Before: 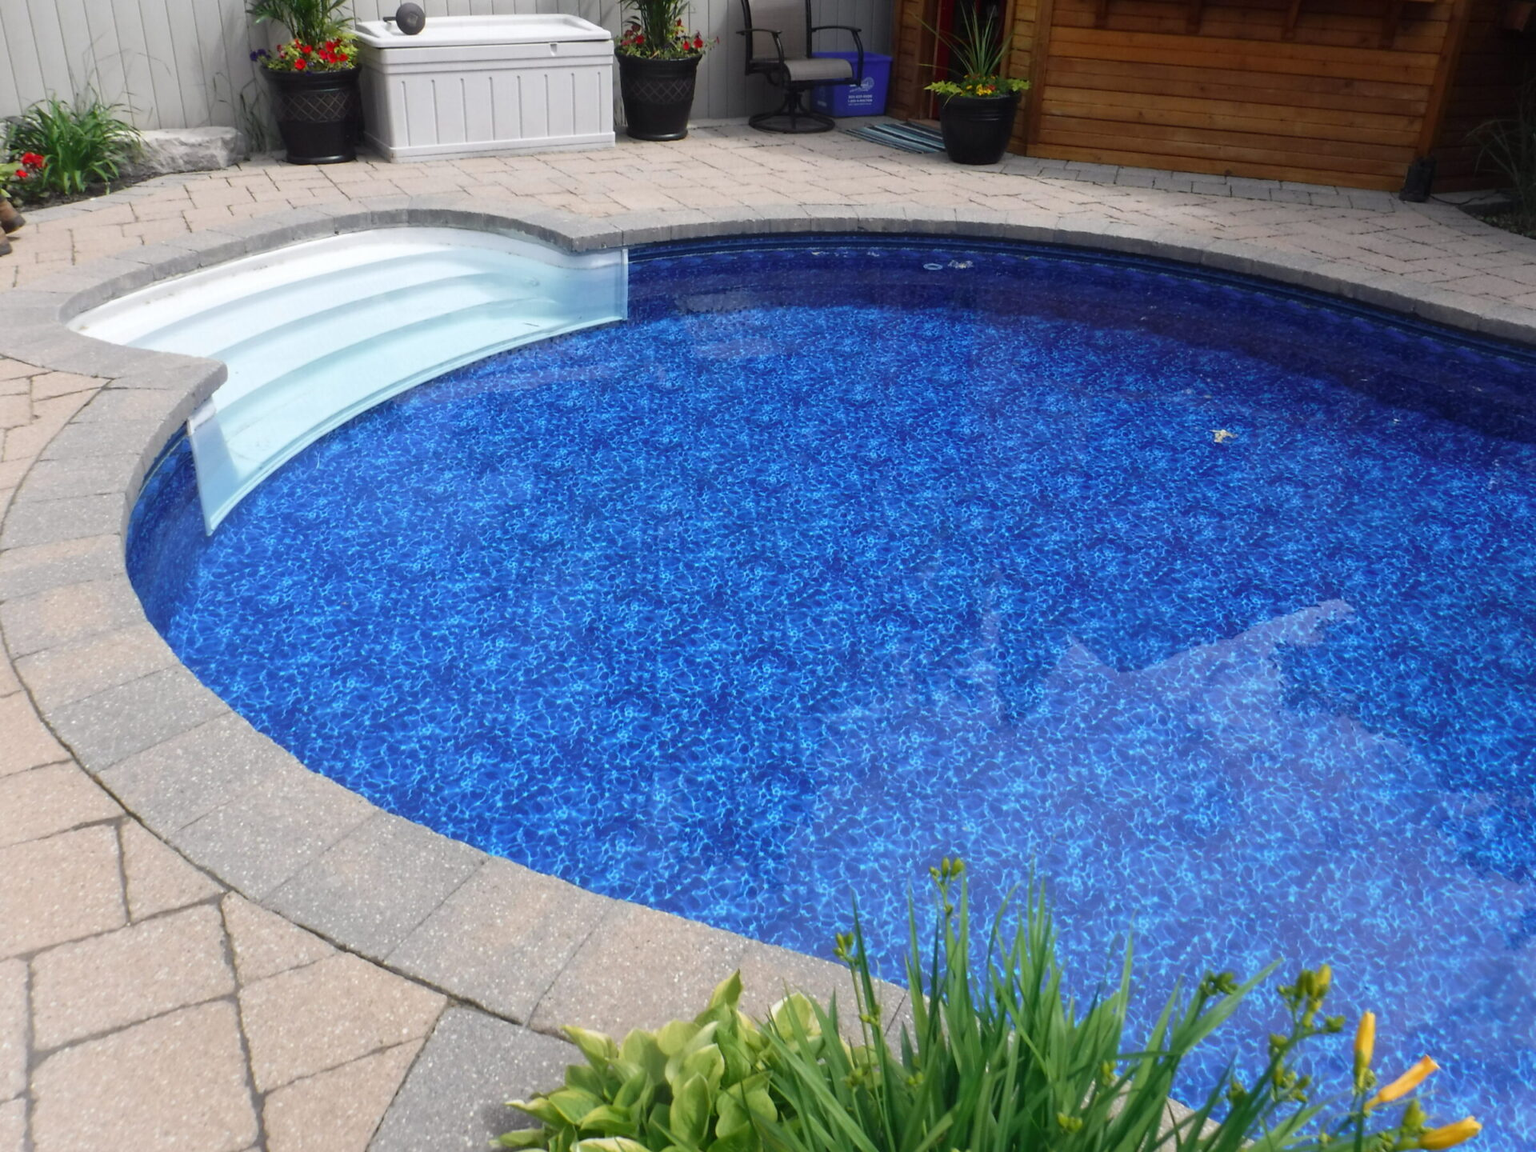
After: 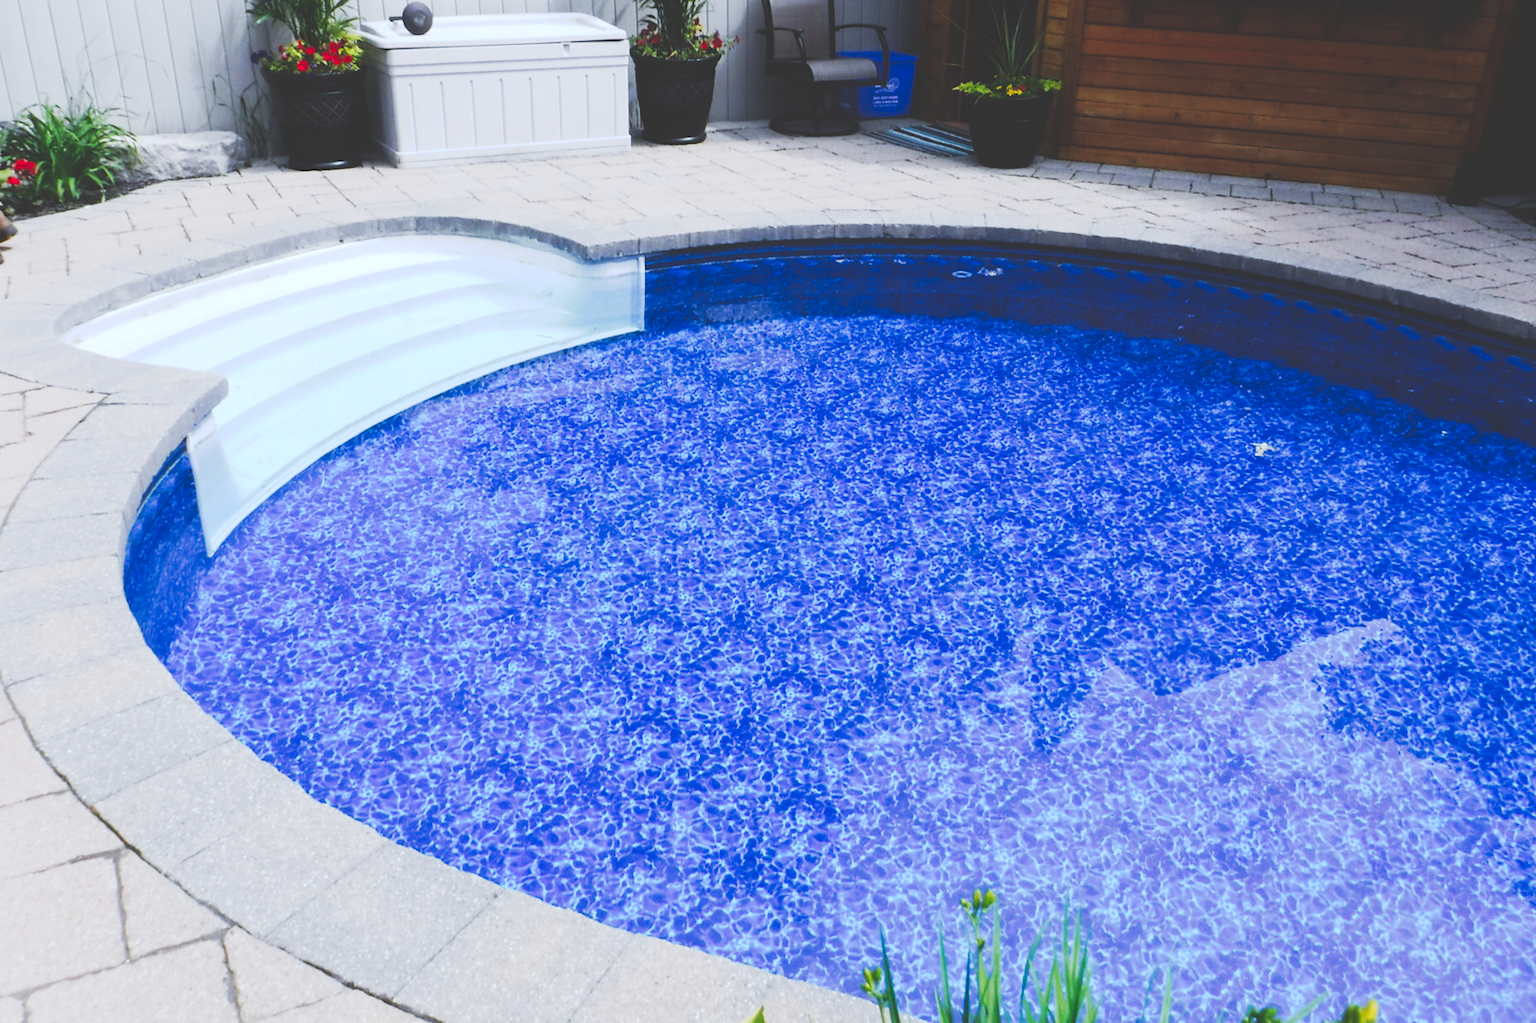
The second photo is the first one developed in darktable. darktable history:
crop and rotate: angle 0.2°, left 0.275%, right 3.127%, bottom 14.18%
exposure: black level correction -0.03, compensate highlight preservation false
tone curve: curves: ch0 [(0, 0) (0.003, 0.184) (0.011, 0.184) (0.025, 0.189) (0.044, 0.192) (0.069, 0.194) (0.1, 0.2) (0.136, 0.202) (0.177, 0.206) (0.224, 0.214) (0.277, 0.243) (0.335, 0.297) (0.399, 0.39) (0.468, 0.508) (0.543, 0.653) (0.623, 0.754) (0.709, 0.834) (0.801, 0.887) (0.898, 0.925) (1, 1)], preserve colors none
white balance: red 0.931, blue 1.11
